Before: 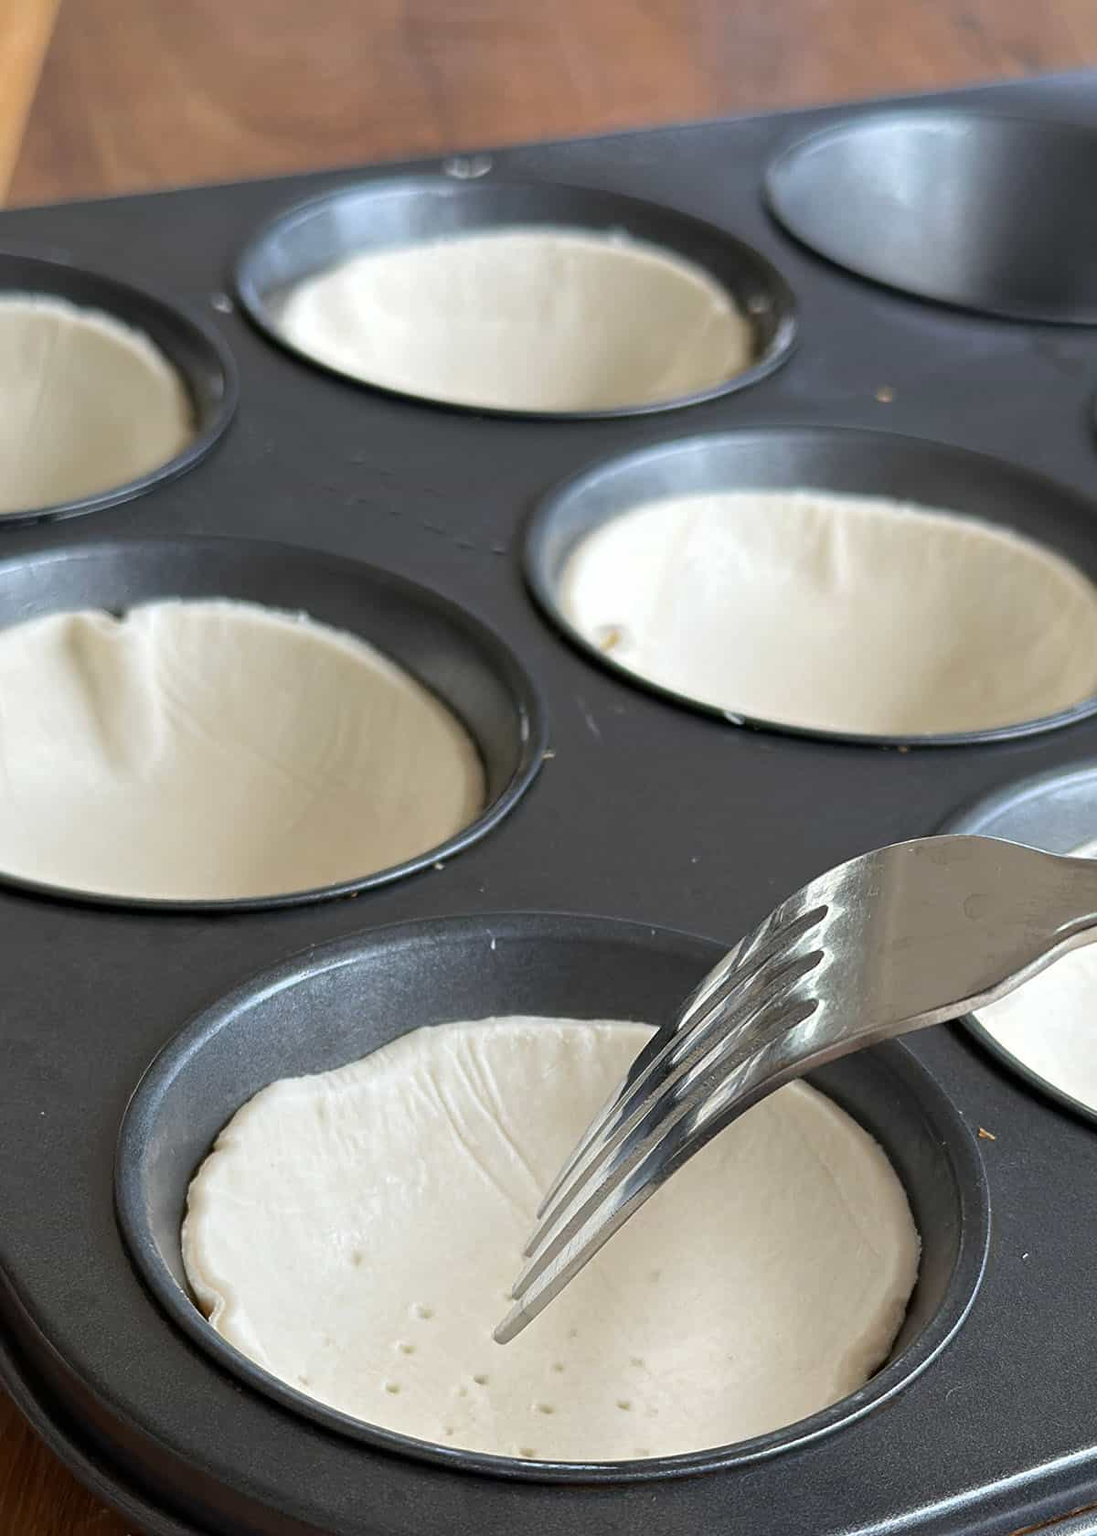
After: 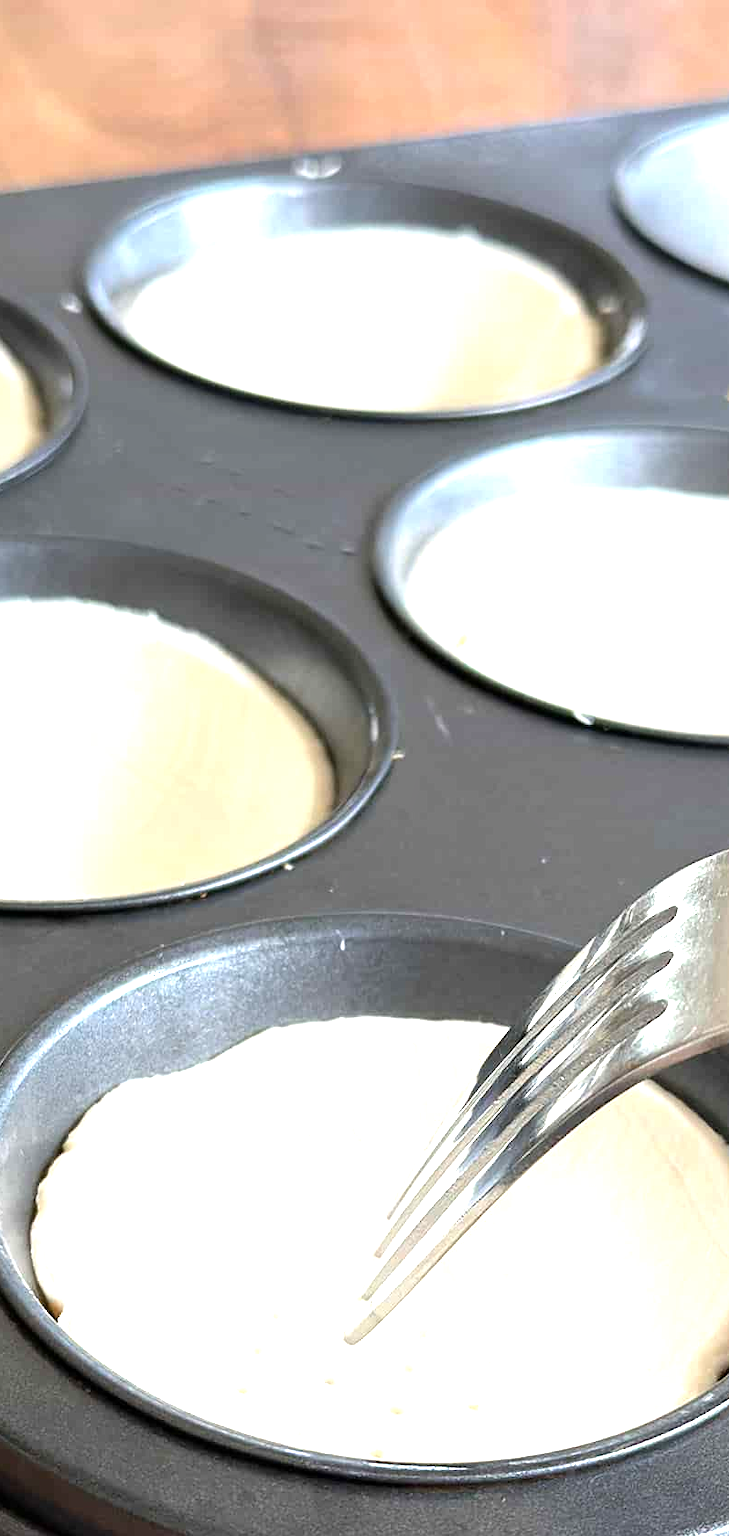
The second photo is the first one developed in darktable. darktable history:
crop and rotate: left 13.756%, right 19.758%
exposure: exposure 1.089 EV, compensate exposure bias true, compensate highlight preservation false
tone equalizer: -8 EV -0.442 EV, -7 EV -0.403 EV, -6 EV -0.337 EV, -5 EV -0.239 EV, -3 EV 0.203 EV, -2 EV 0.327 EV, -1 EV 0.387 EV, +0 EV 0.419 EV
